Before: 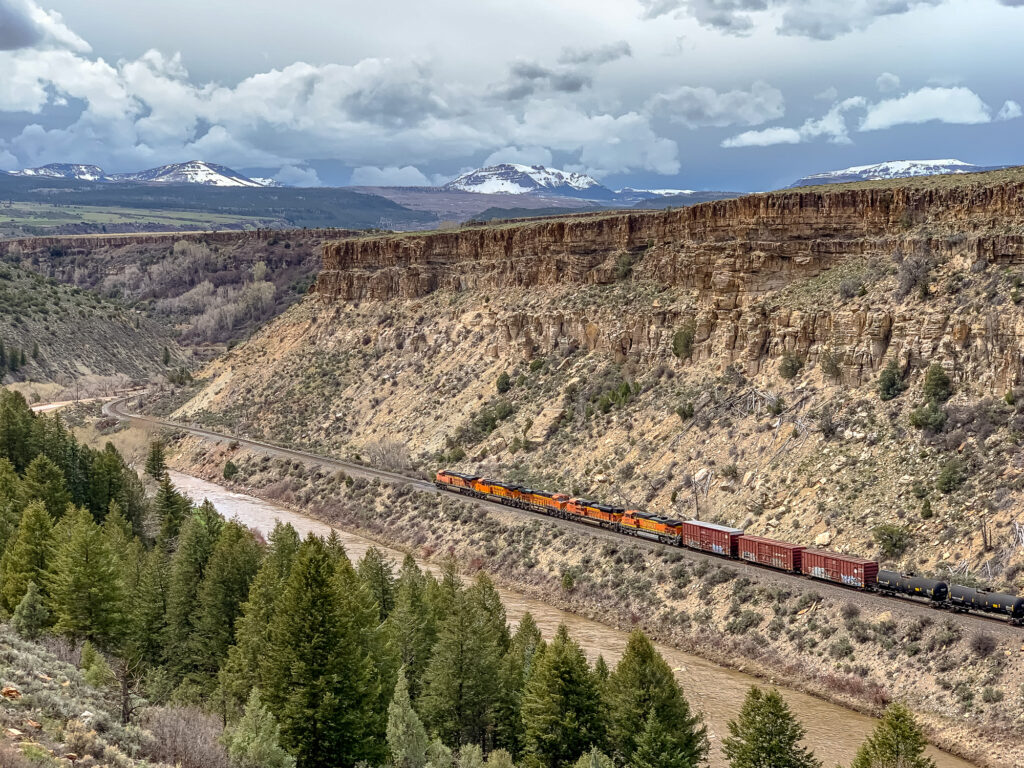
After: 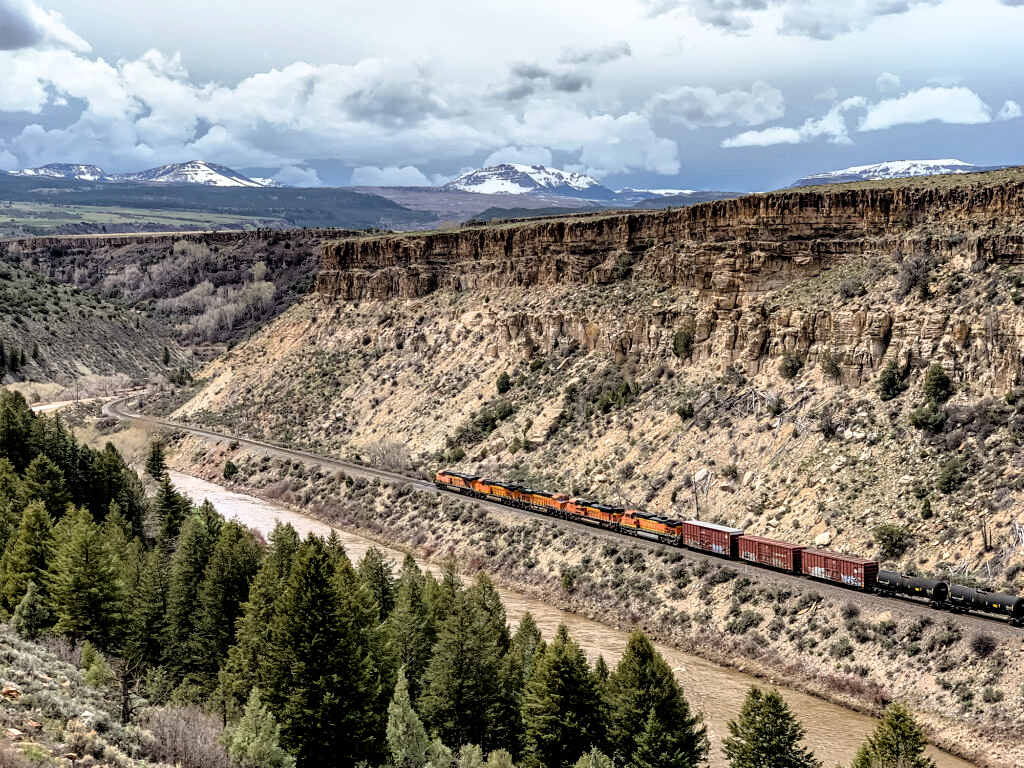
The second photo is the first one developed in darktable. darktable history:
filmic rgb: black relative exposure -3.64 EV, white relative exposure 2.44 EV, hardness 3.28
